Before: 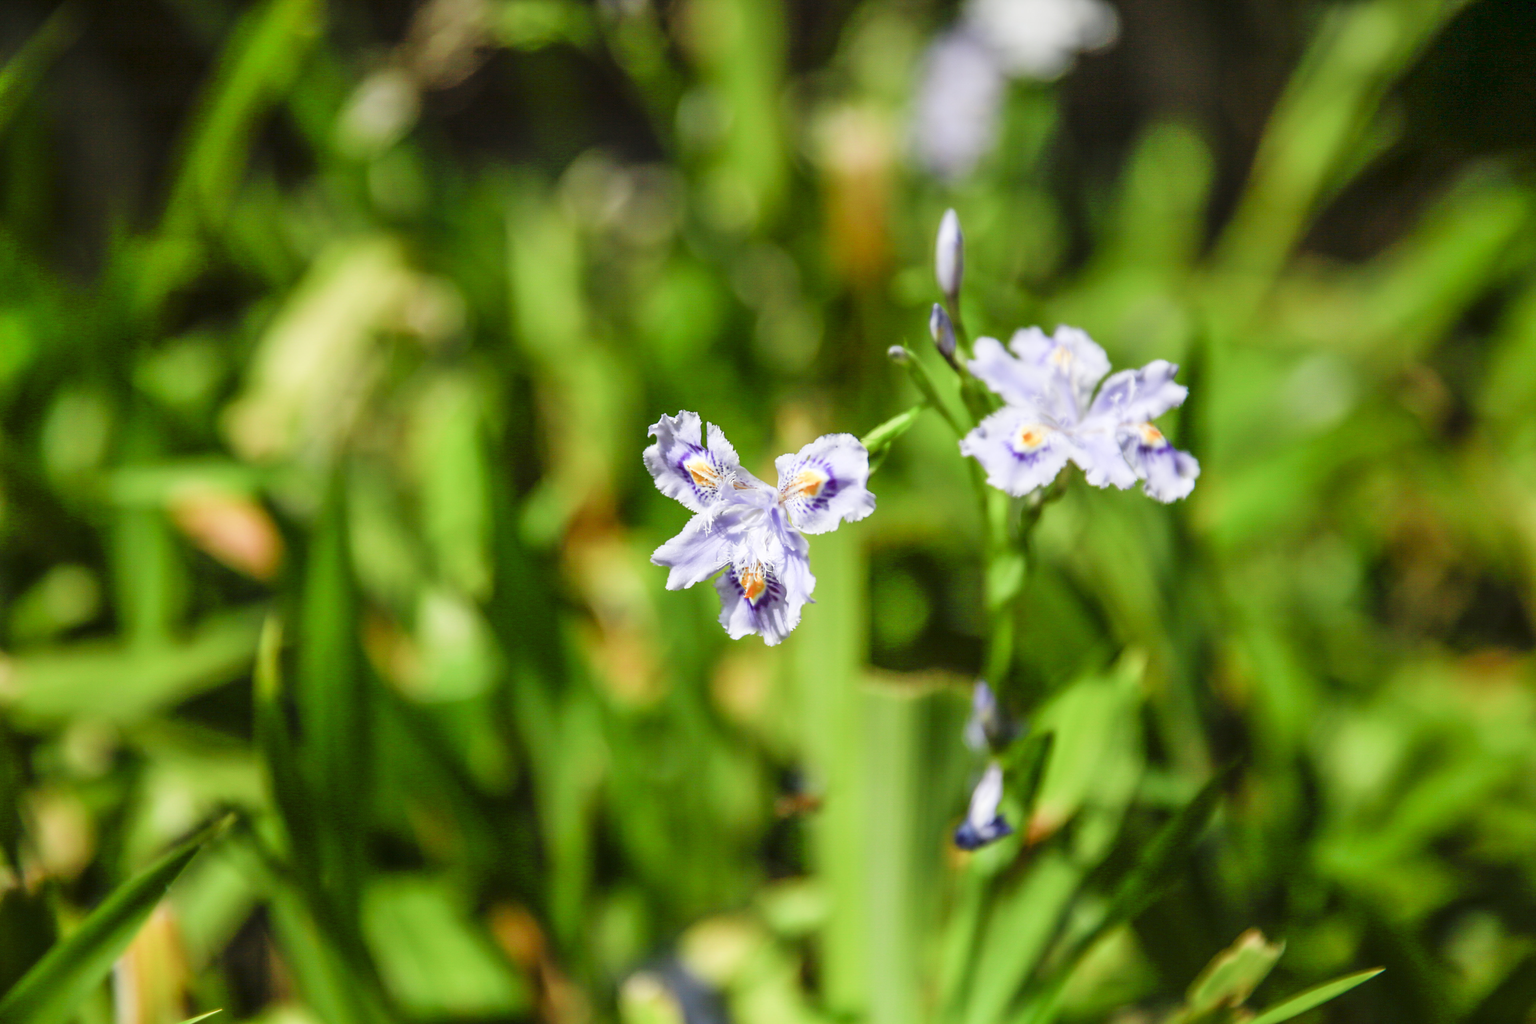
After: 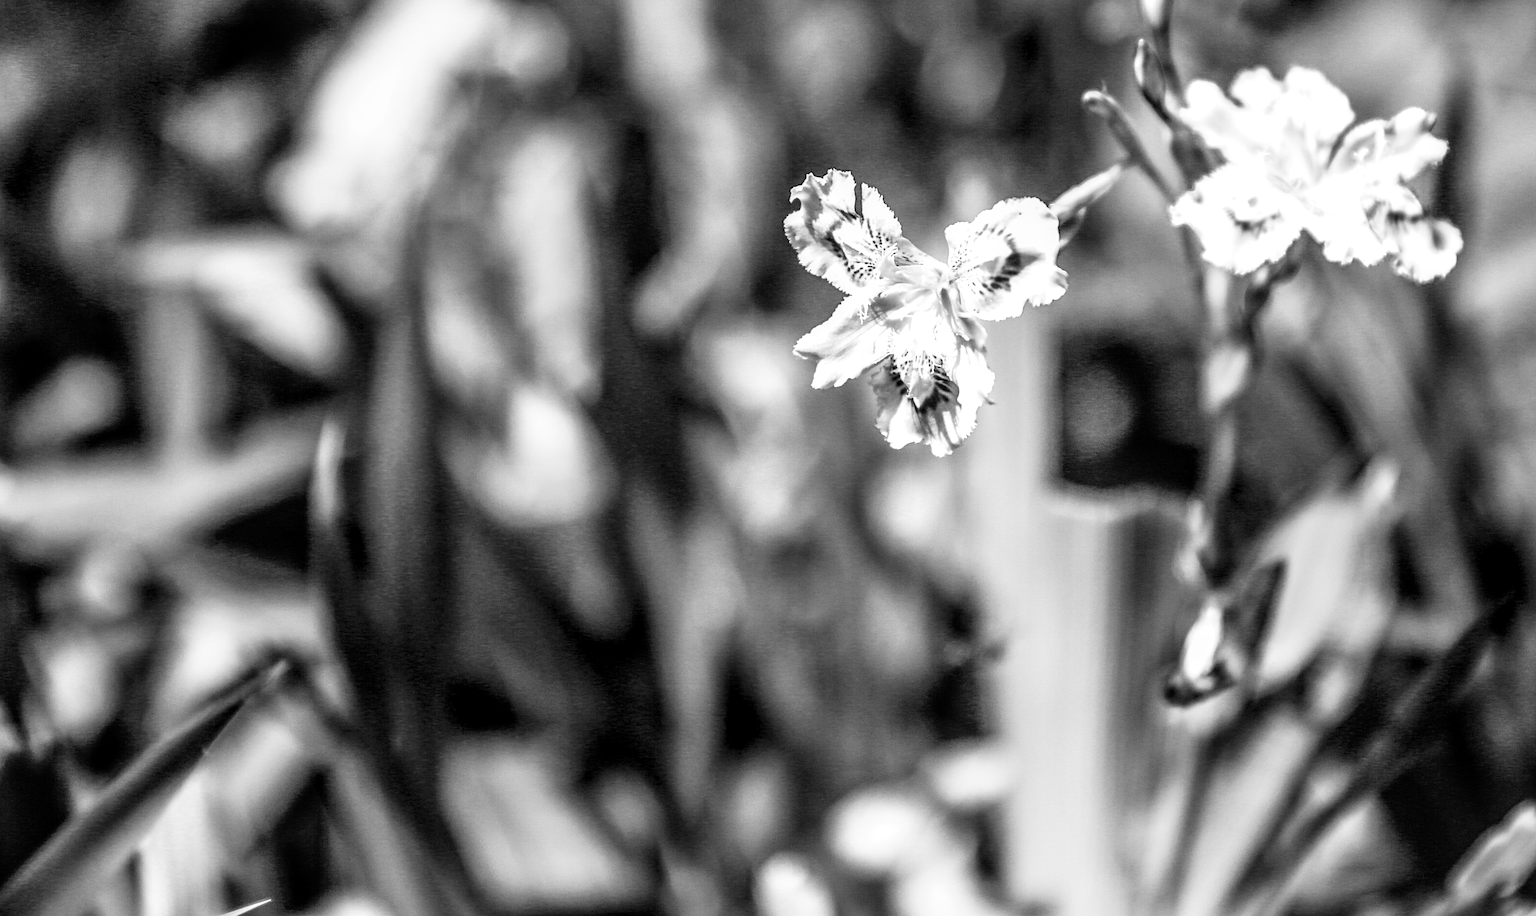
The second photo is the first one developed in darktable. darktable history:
sharpen: on, module defaults
local contrast: on, module defaults
filmic rgb: white relative exposure 2.45 EV, hardness 6.33
crop: top 26.531%, right 17.959%
monochrome: on, module defaults
color balance rgb: perceptual saturation grading › highlights -29.58%, perceptual saturation grading › mid-tones 29.47%, perceptual saturation grading › shadows 59.73%, perceptual brilliance grading › global brilliance -17.79%, perceptual brilliance grading › highlights 28.73%, global vibrance 15.44%
